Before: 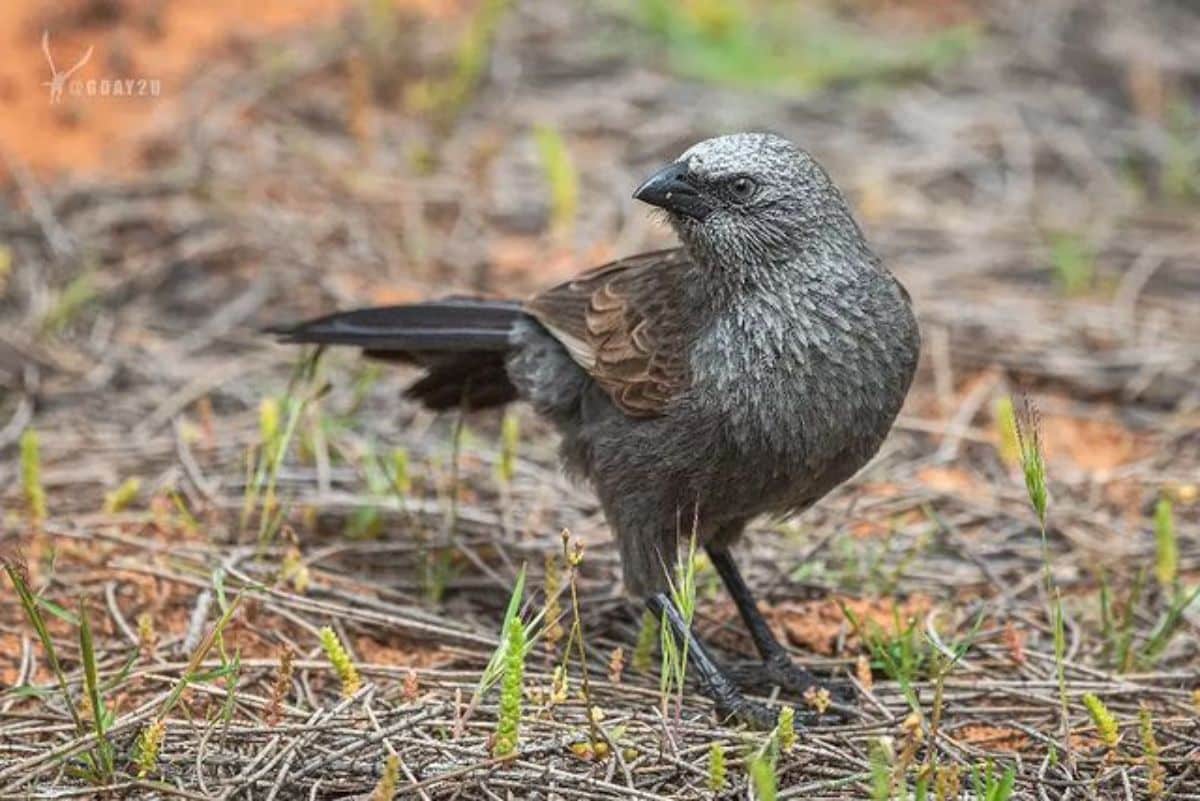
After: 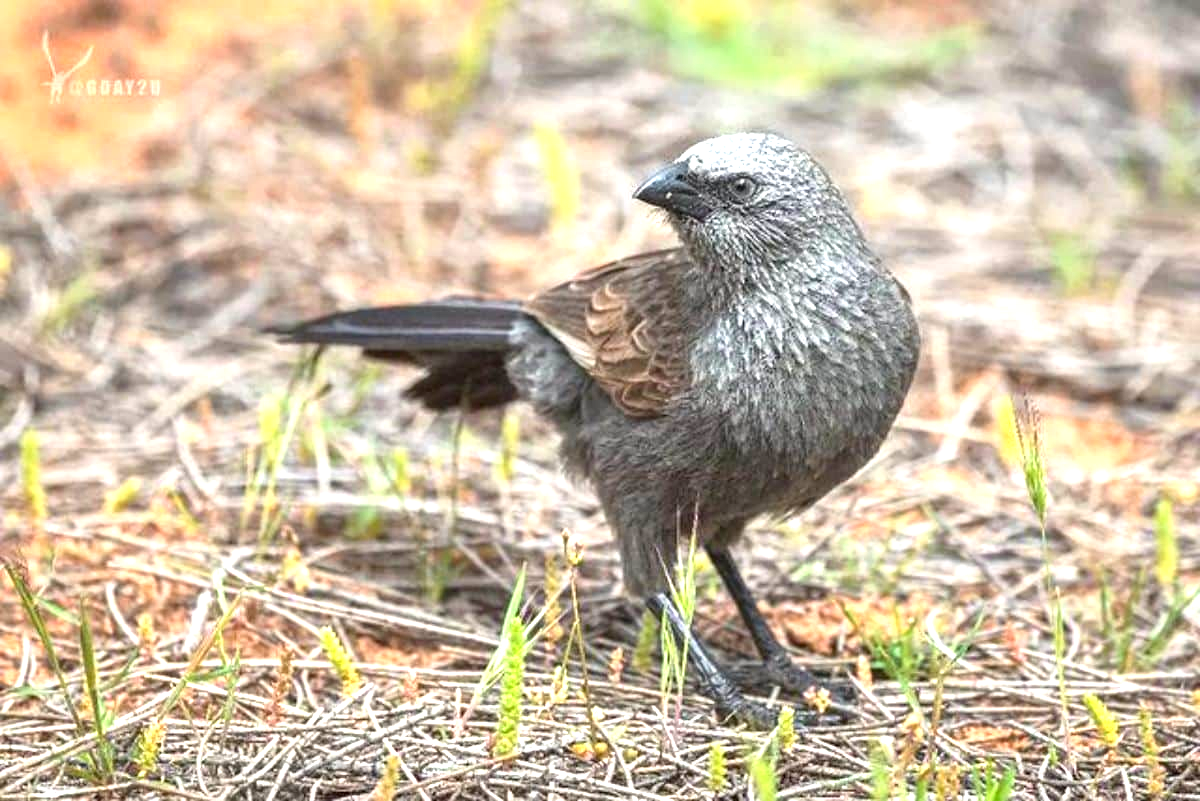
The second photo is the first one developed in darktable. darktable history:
exposure: black level correction 0.001, exposure 1.13 EV, compensate highlight preservation false
